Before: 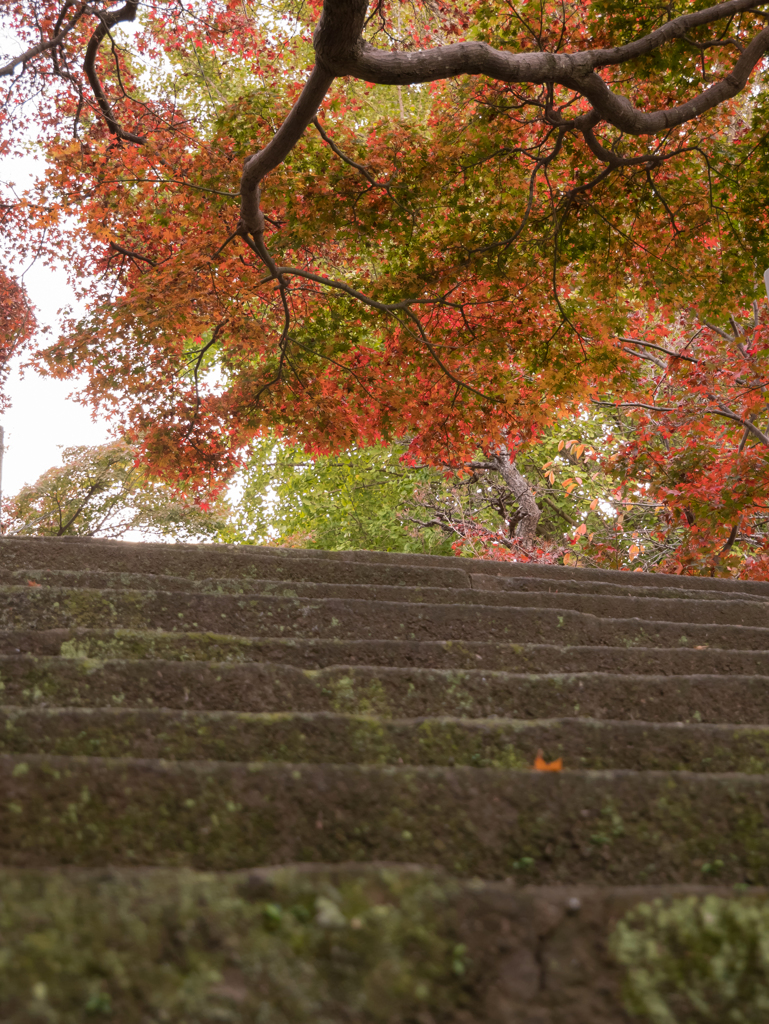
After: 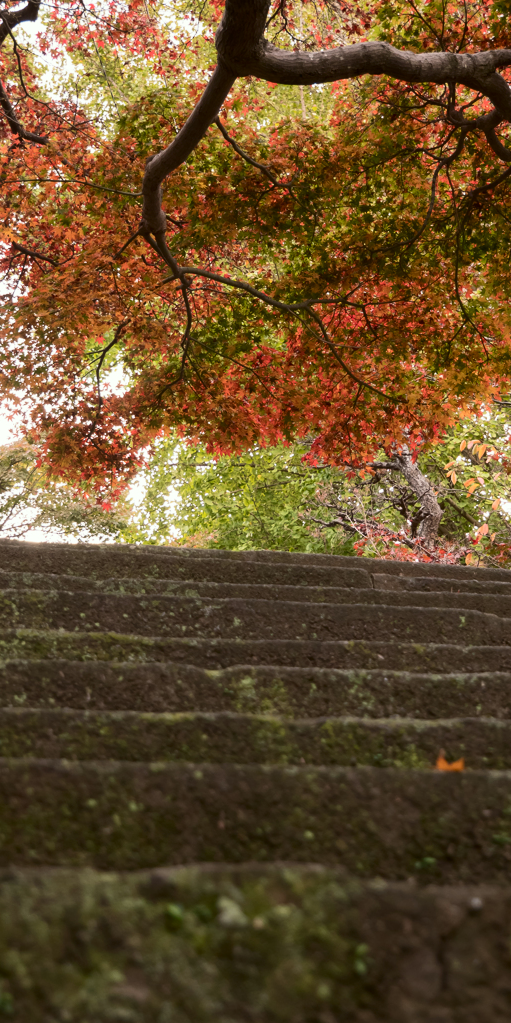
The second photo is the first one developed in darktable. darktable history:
crop and rotate: left 12.822%, right 20.661%
contrast brightness saturation: contrast 0.223
color correction: highlights a* -2.56, highlights b* 2.59
